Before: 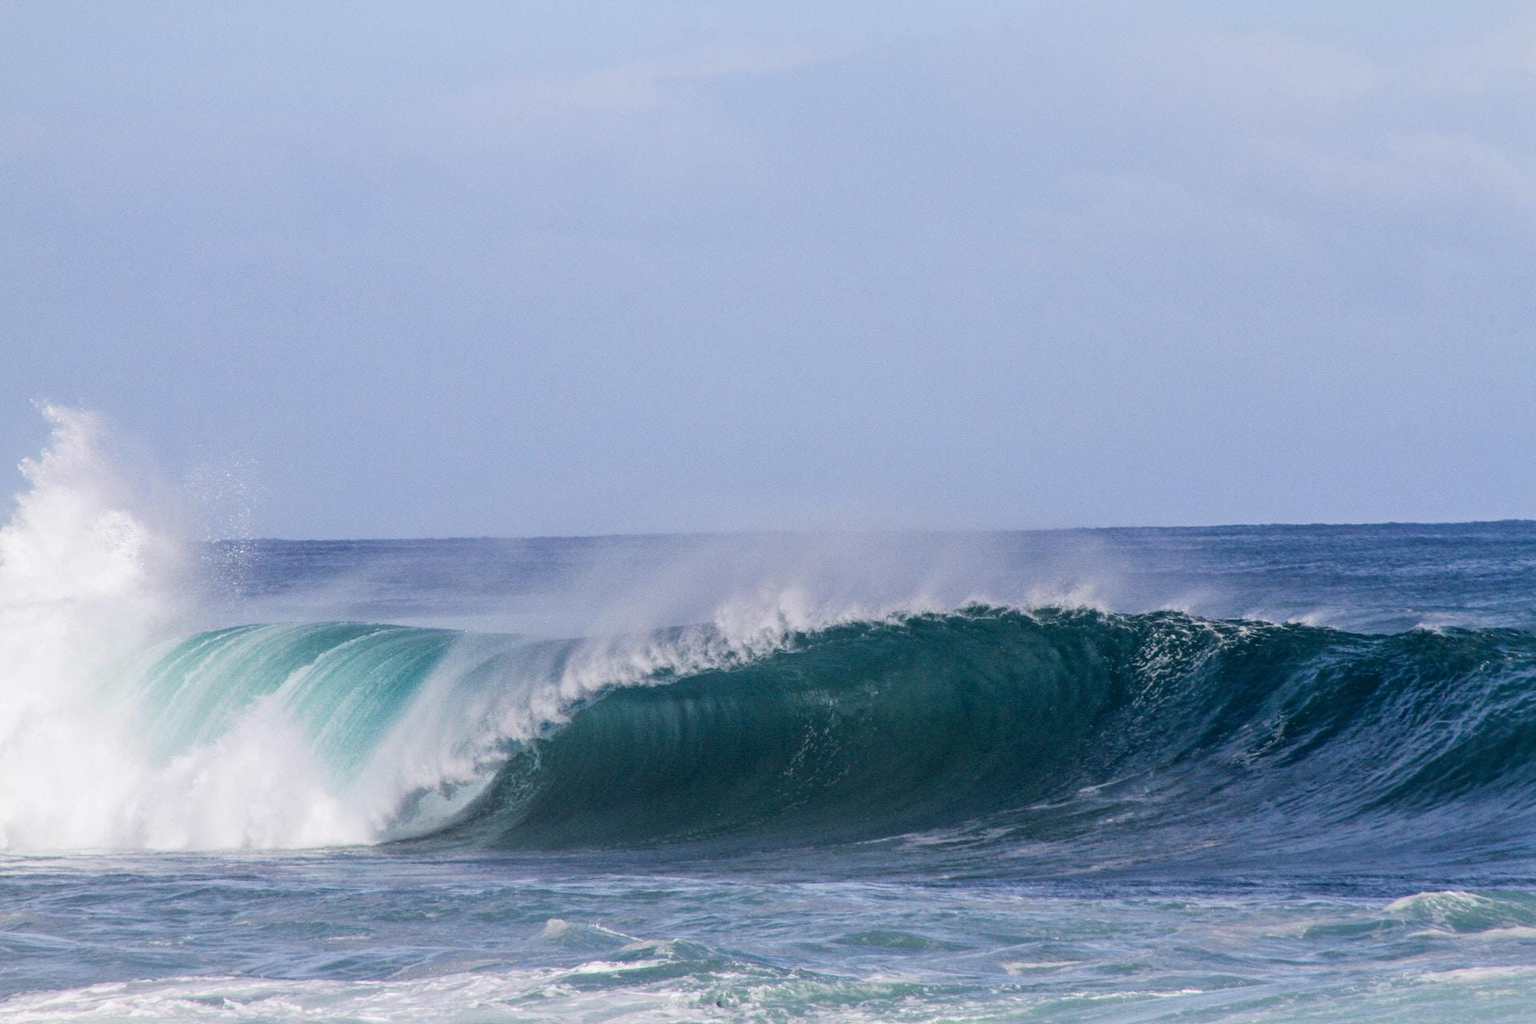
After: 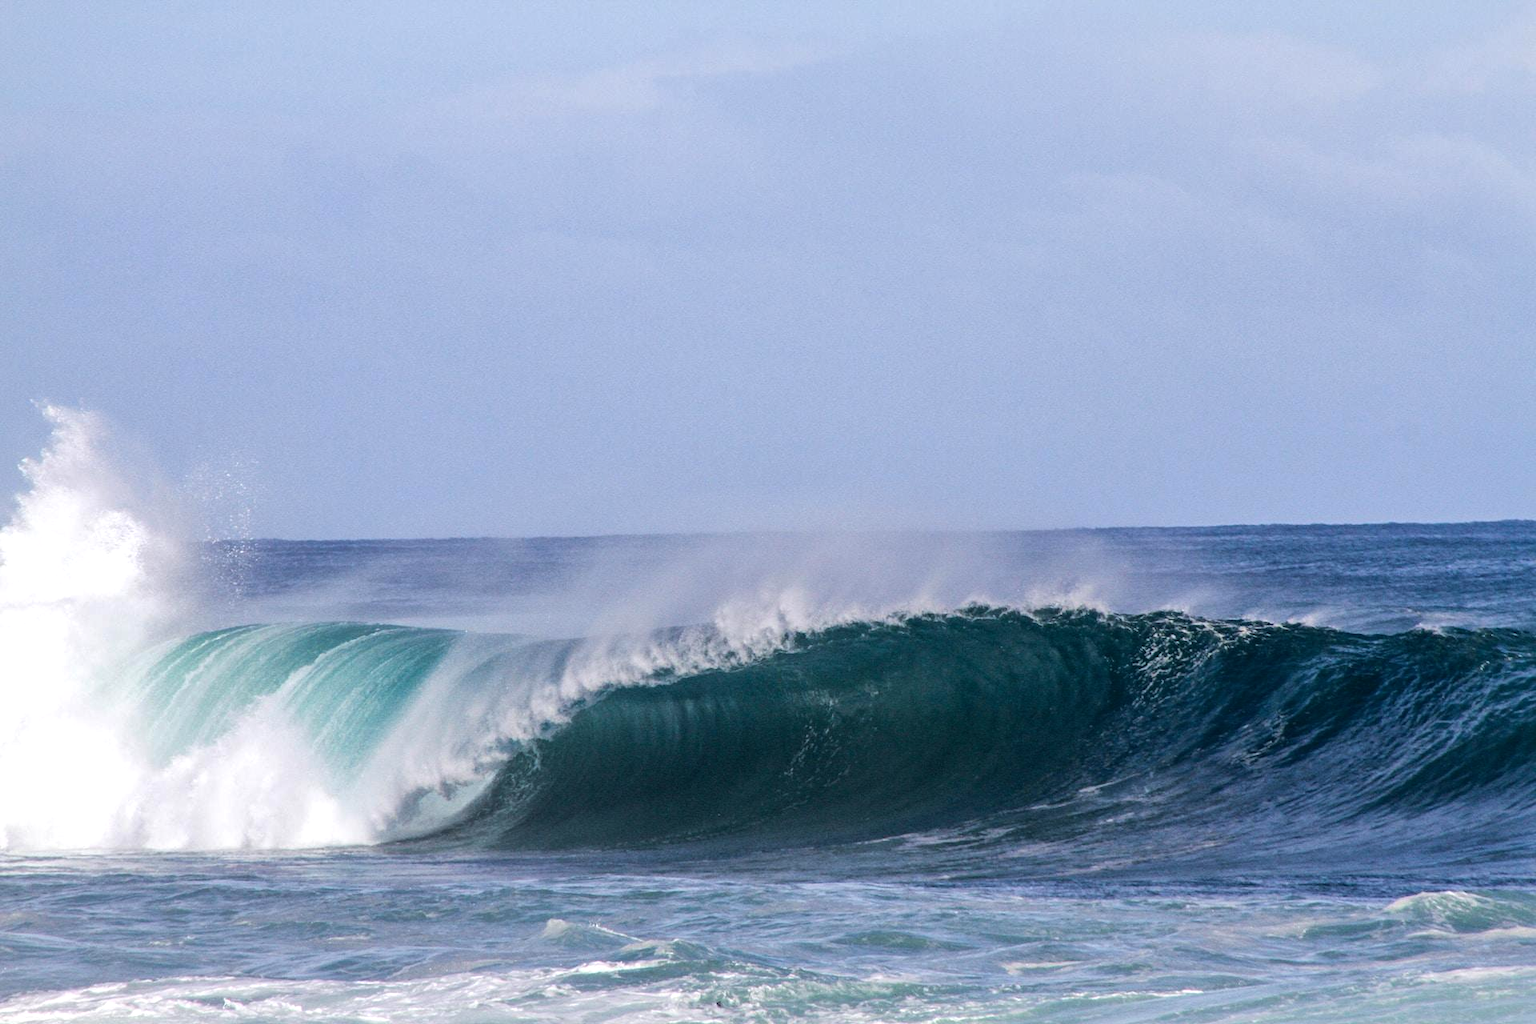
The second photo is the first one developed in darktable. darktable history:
tone equalizer: -8 EV -0.417 EV, -7 EV -0.389 EV, -6 EV -0.333 EV, -5 EV -0.222 EV, -3 EV 0.222 EV, -2 EV 0.333 EV, -1 EV 0.389 EV, +0 EV 0.417 EV, edges refinement/feathering 500, mask exposure compensation -1.57 EV, preserve details no
shadows and highlights: shadows -20, white point adjustment -2, highlights -35
